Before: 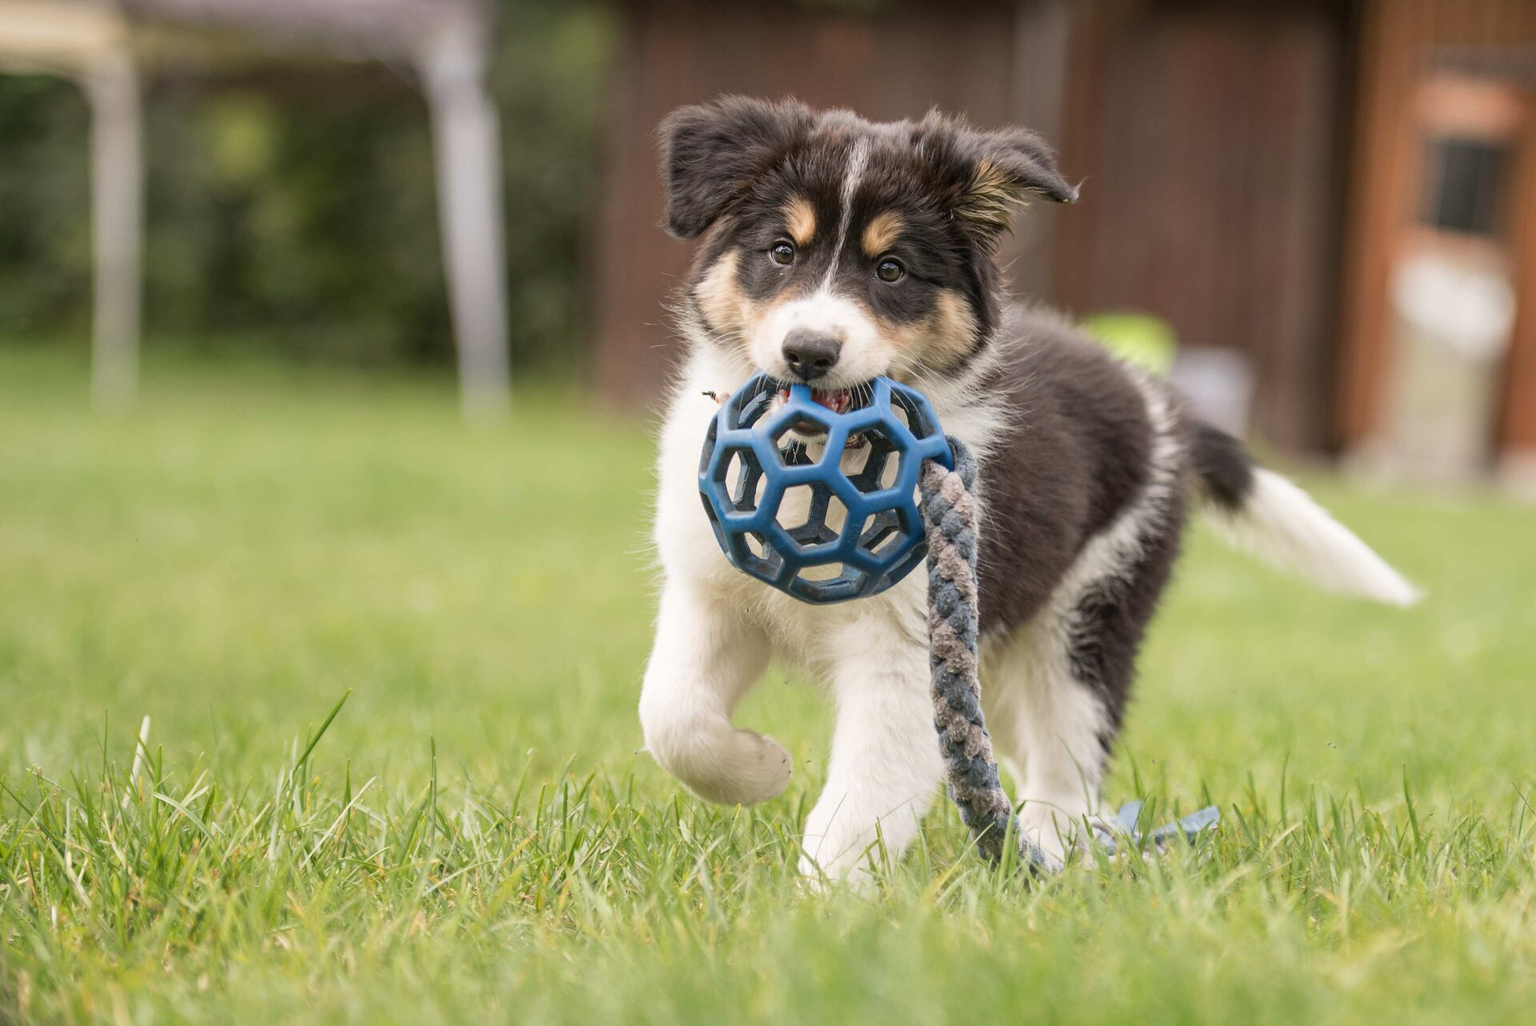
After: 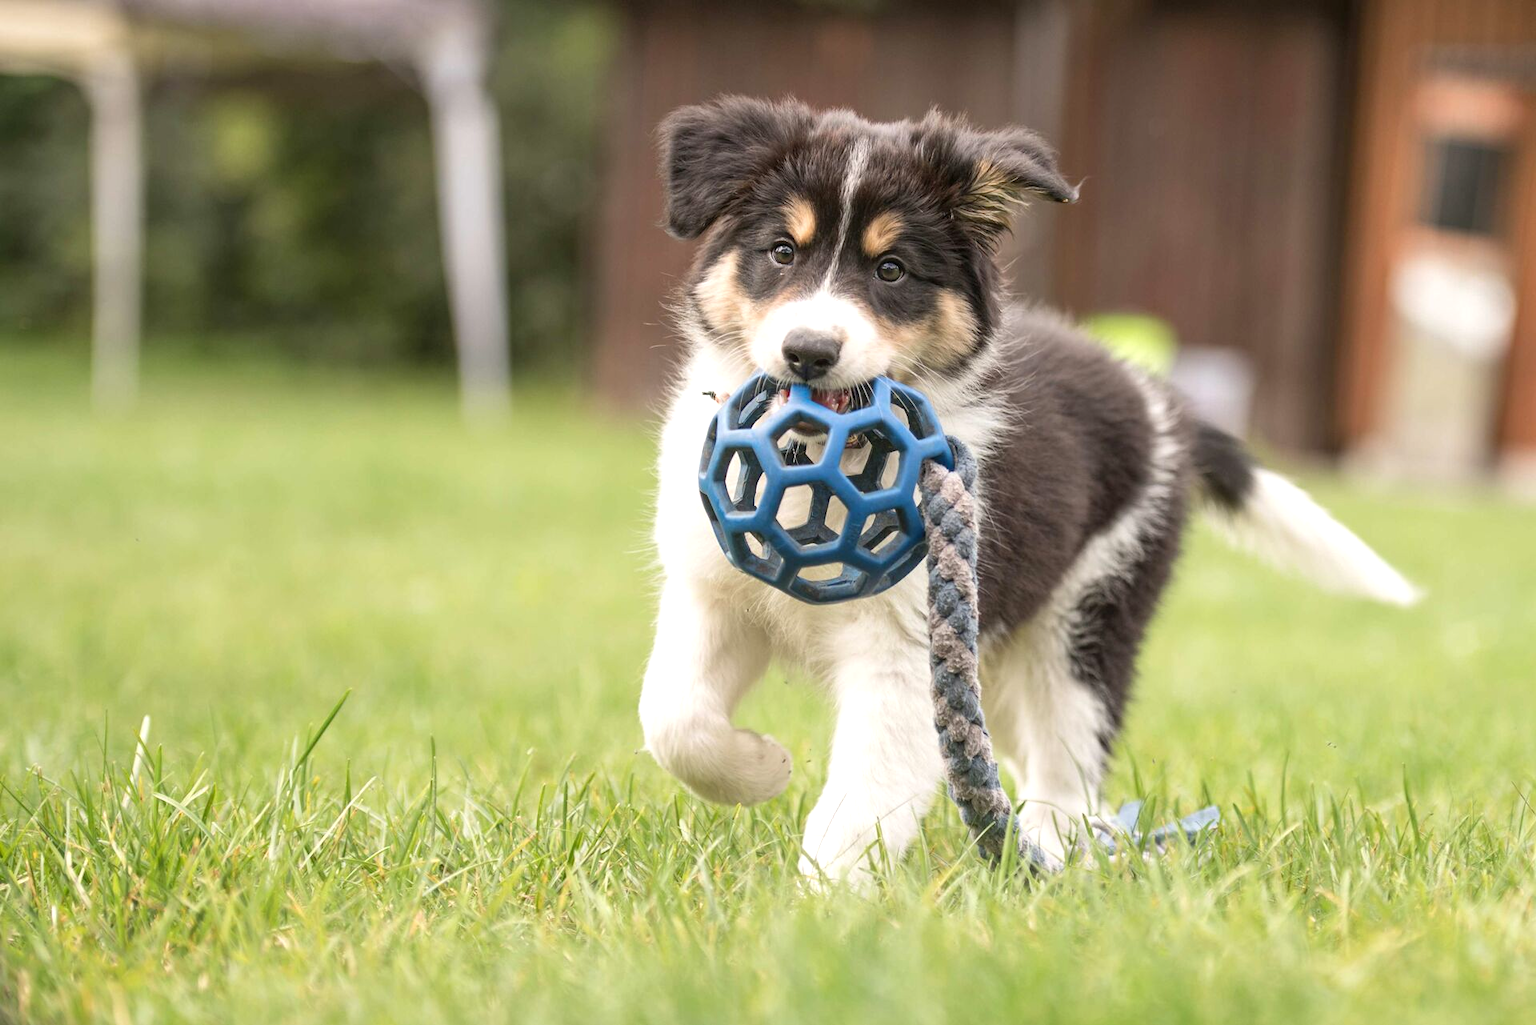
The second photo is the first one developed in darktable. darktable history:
exposure: exposure 0.377 EV, compensate exposure bias true, compensate highlight preservation false
